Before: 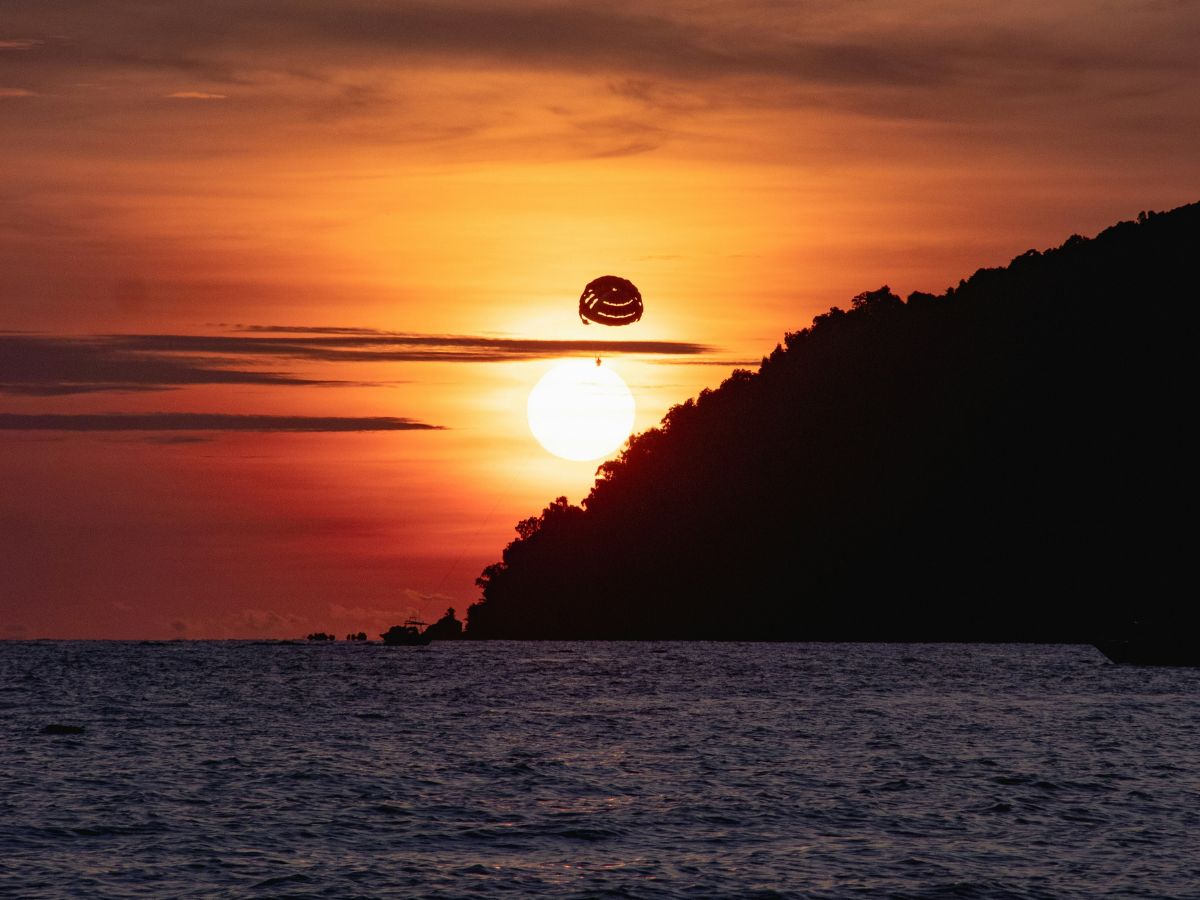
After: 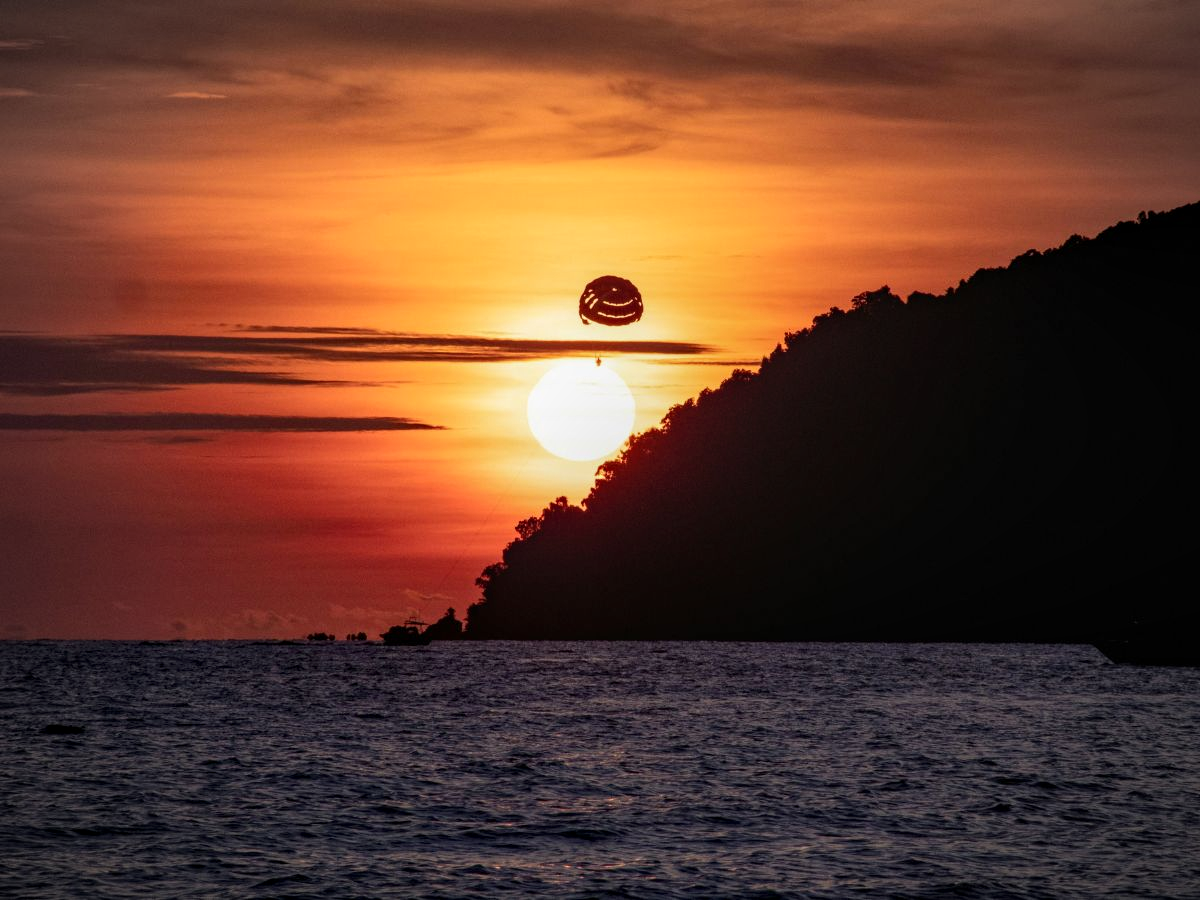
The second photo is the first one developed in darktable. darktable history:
local contrast: on, module defaults
contrast brightness saturation: contrast 0.077, saturation 0.018
vignetting: fall-off radius 61.01%, center (0.036, -0.083), unbound false
